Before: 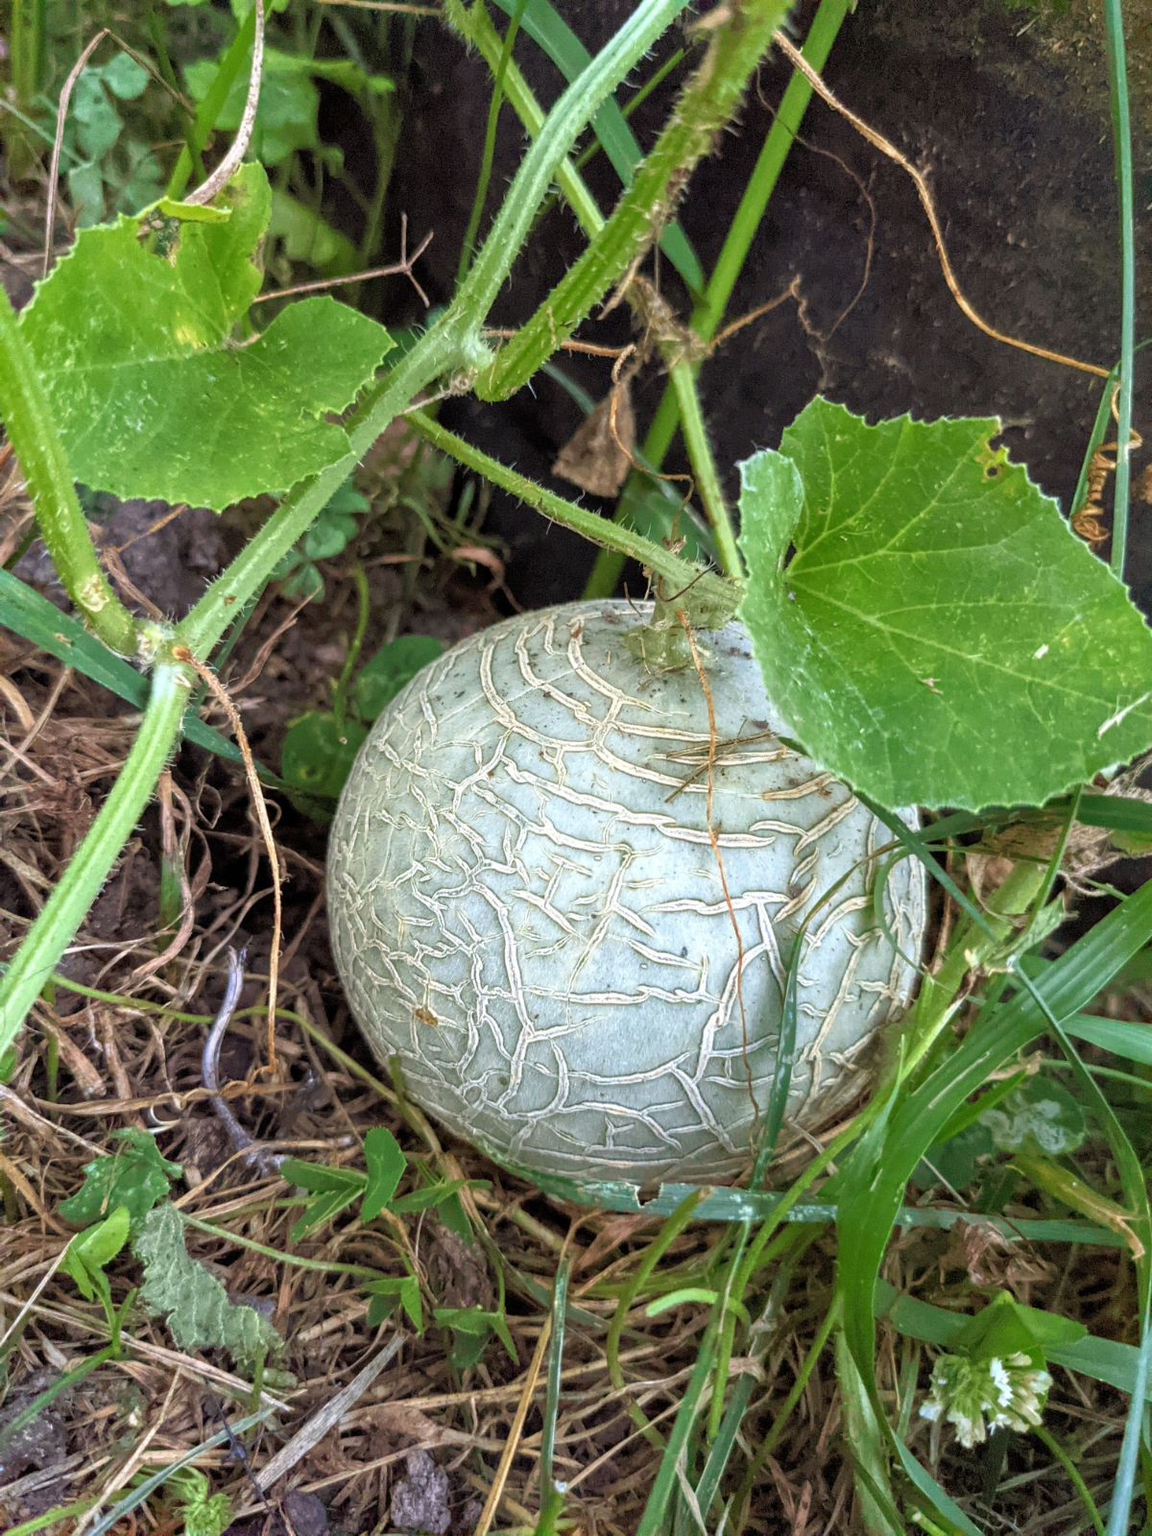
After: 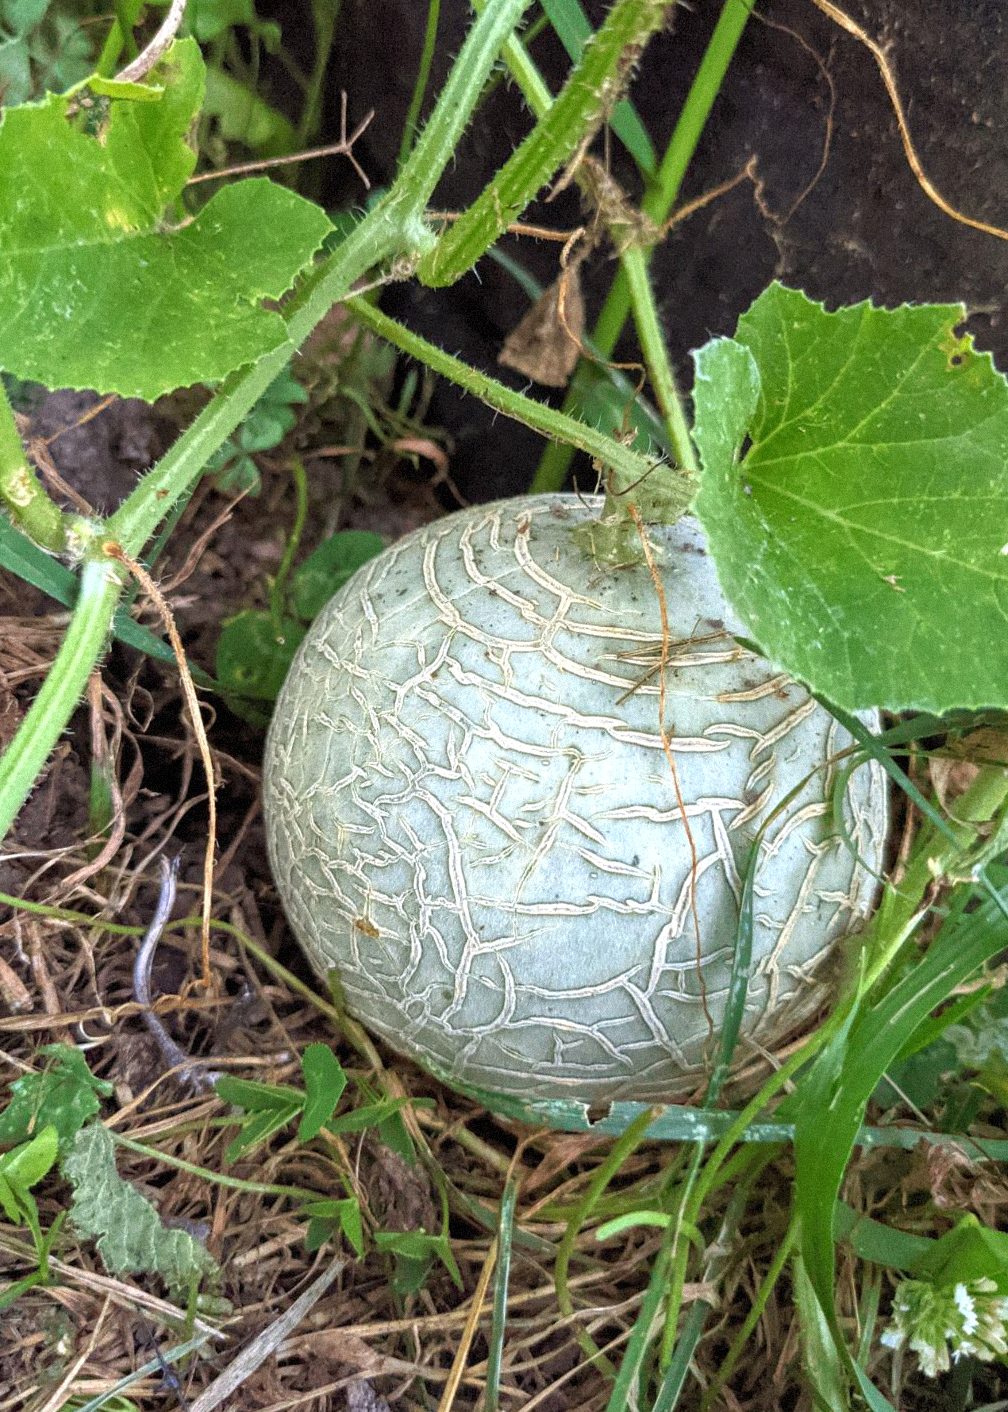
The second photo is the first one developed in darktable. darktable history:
exposure: exposure 0.127 EV, compensate highlight preservation false
grain: mid-tones bias 0%
crop: left 6.446%, top 8.188%, right 9.538%, bottom 3.548%
